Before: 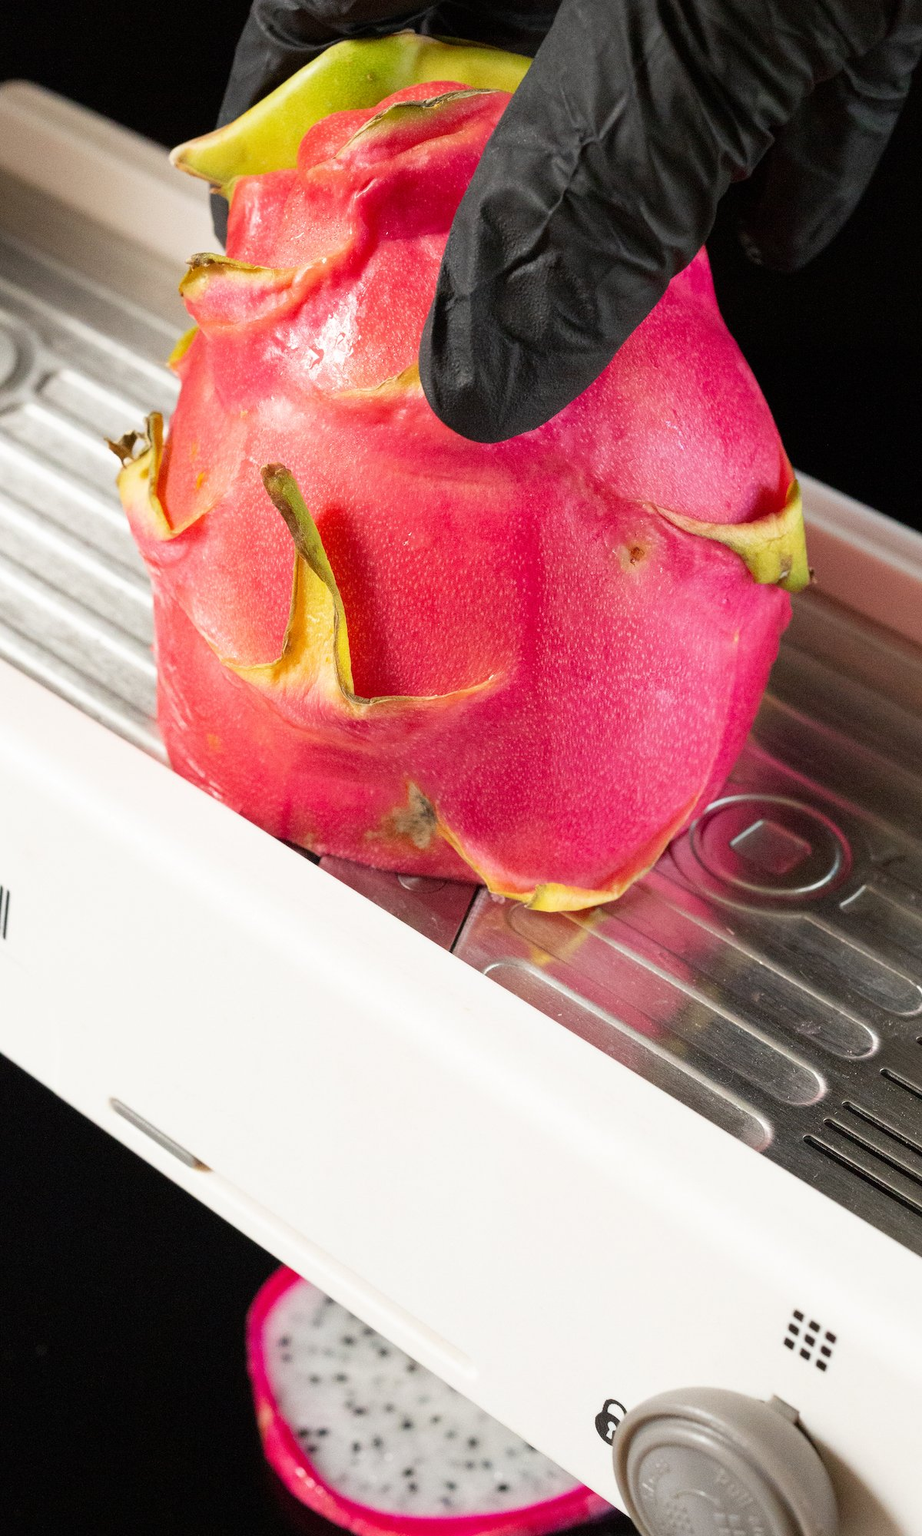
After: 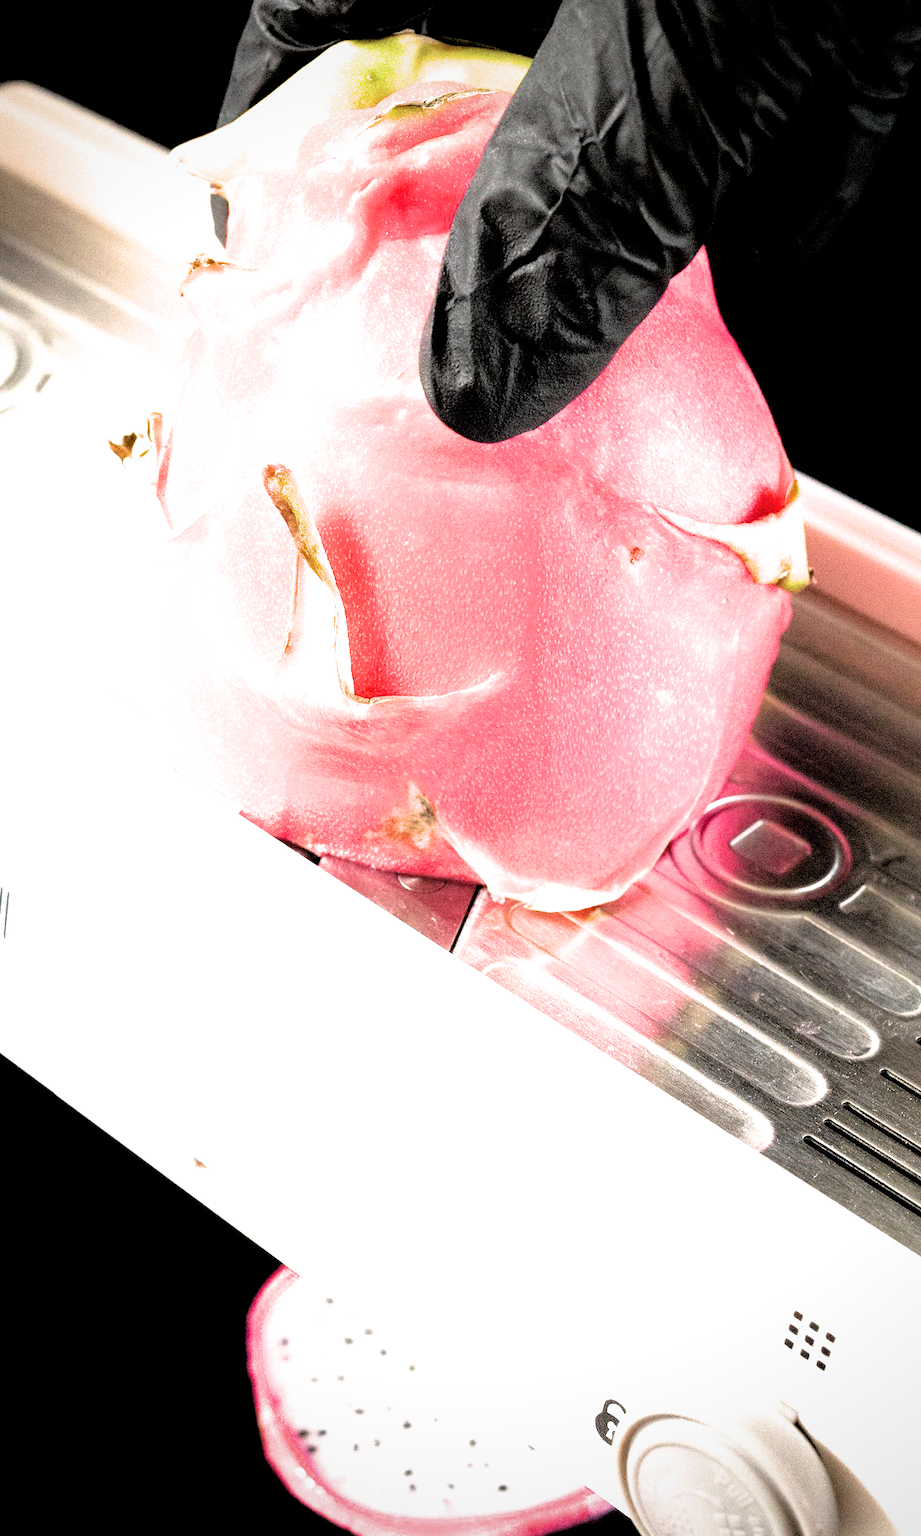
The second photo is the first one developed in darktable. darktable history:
vignetting: fall-off radius 82.63%, unbound false
exposure: black level correction 0, exposure 0.695 EV, compensate highlight preservation false
filmic rgb: black relative exposure -3.7 EV, white relative exposure 2.74 EV, dynamic range scaling -5.36%, hardness 3.03, enable highlight reconstruction true
tone equalizer: -8 EV -0.751 EV, -7 EV -0.731 EV, -6 EV -0.606 EV, -5 EV -0.387 EV, -3 EV 0.396 EV, -2 EV 0.6 EV, -1 EV 0.696 EV, +0 EV 0.762 EV
